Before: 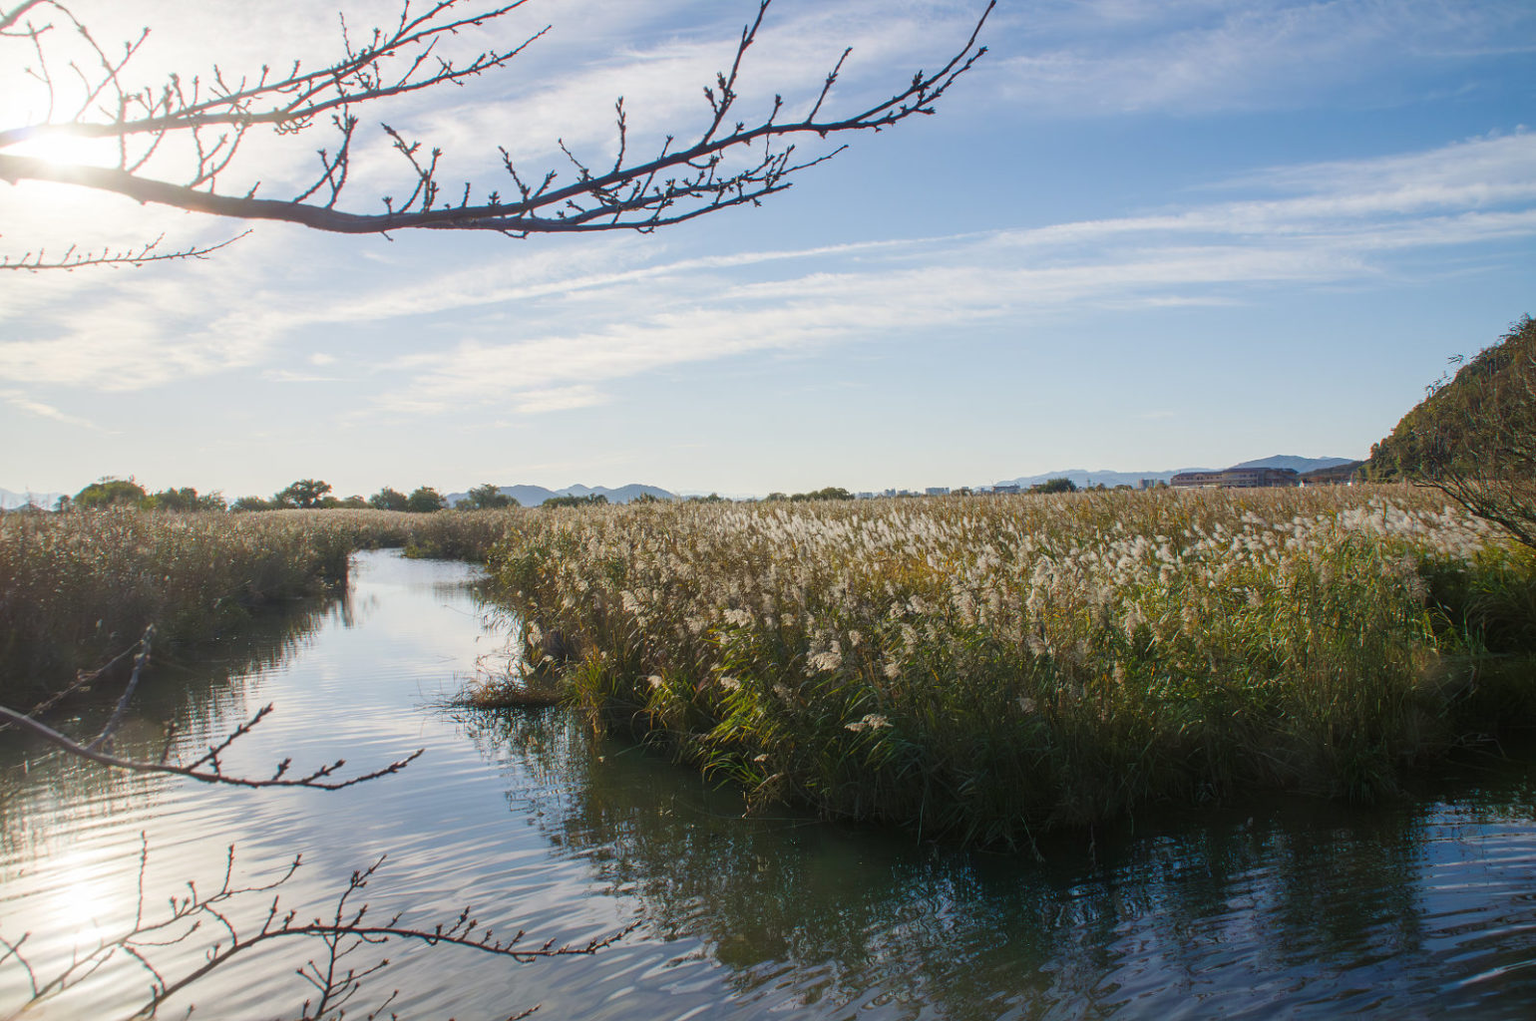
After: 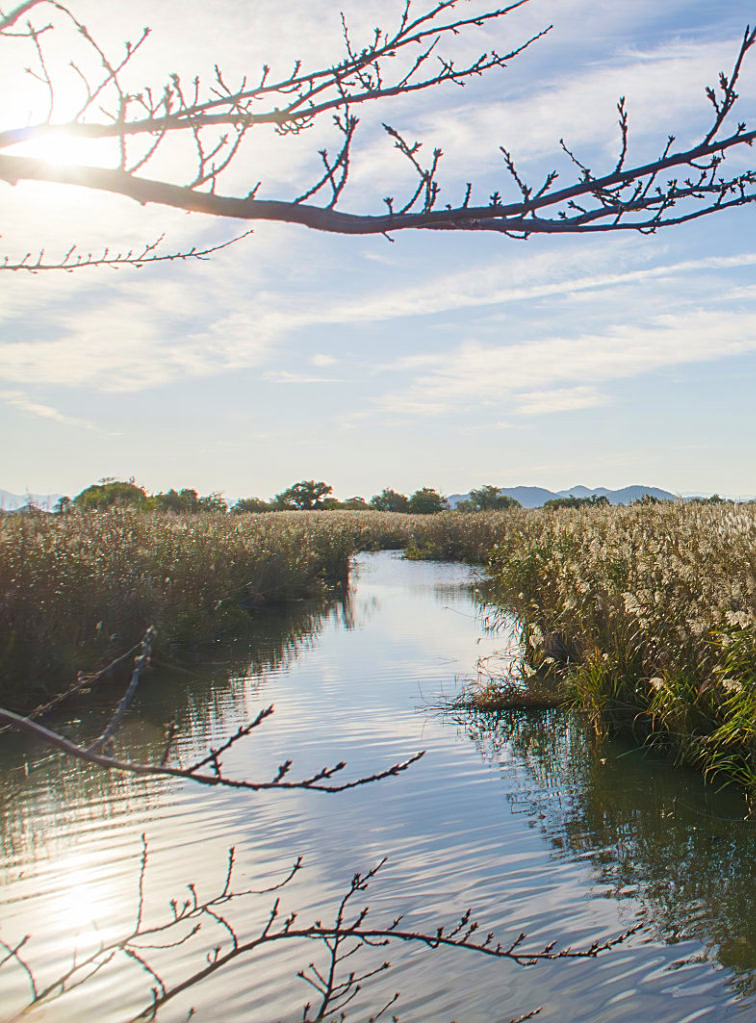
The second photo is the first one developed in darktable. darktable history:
velvia: on, module defaults
crop and rotate: left 0%, top 0%, right 50.845%
sharpen: on, module defaults
